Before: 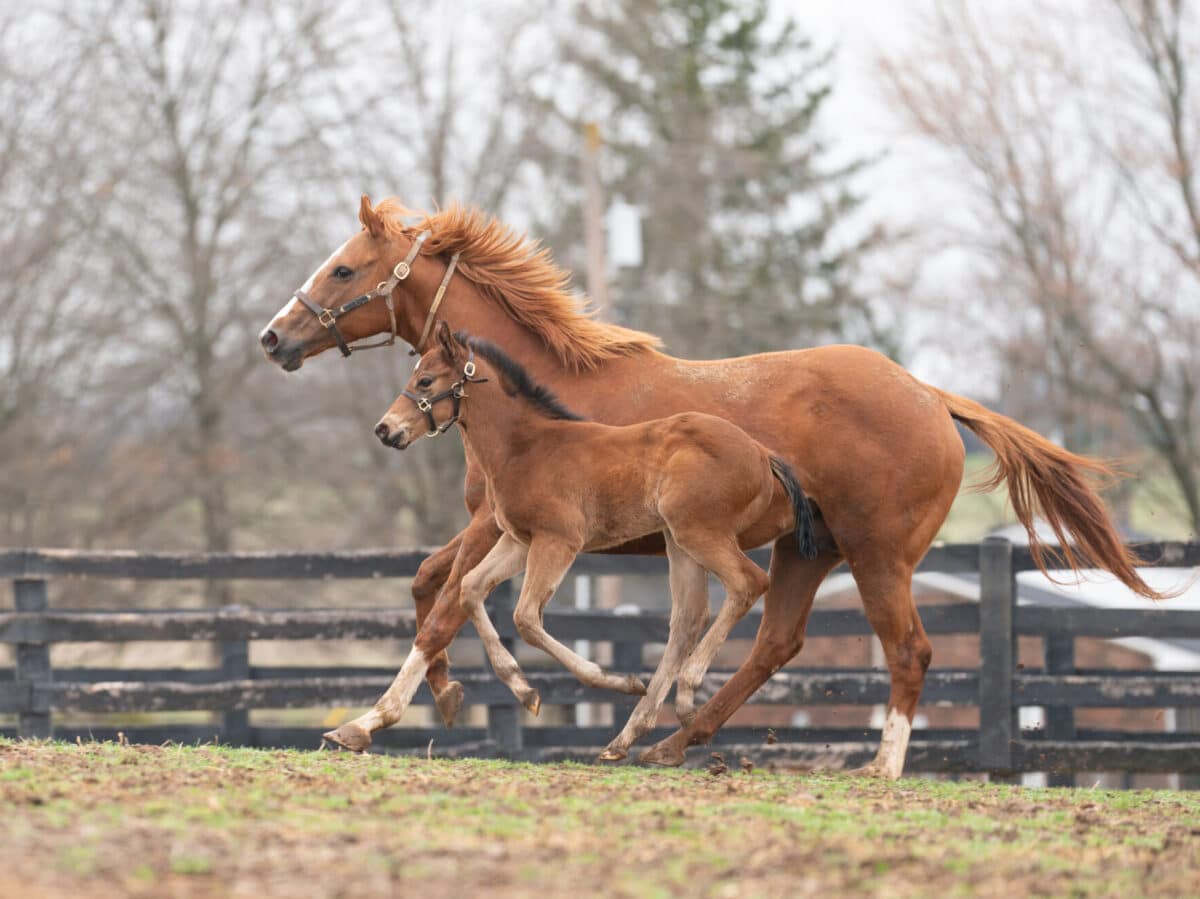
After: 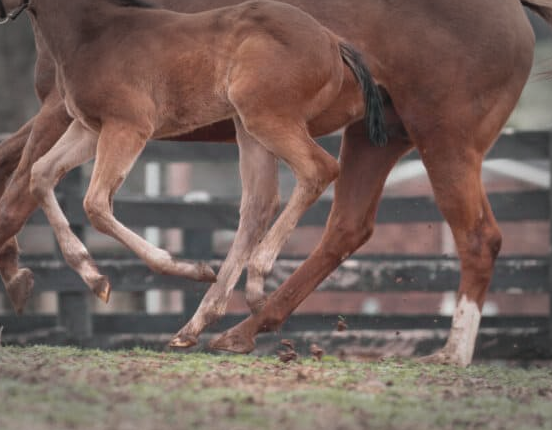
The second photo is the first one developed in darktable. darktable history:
vignetting: fall-off start 71.26%, width/height ratio 1.334, unbound false
crop: left 35.852%, top 46.043%, right 18.135%, bottom 6.07%
tone curve: curves: ch0 [(0, 0.046) (0.04, 0.074) (0.883, 0.858) (1, 1)]; ch1 [(0, 0) (0.146, 0.159) (0.338, 0.365) (0.417, 0.455) (0.489, 0.486) (0.504, 0.502) (0.529, 0.537) (0.563, 0.567) (1, 1)]; ch2 [(0, 0) (0.307, 0.298) (0.388, 0.375) (0.443, 0.456) (0.485, 0.492) (0.544, 0.525) (1, 1)], color space Lab, independent channels, preserve colors none
